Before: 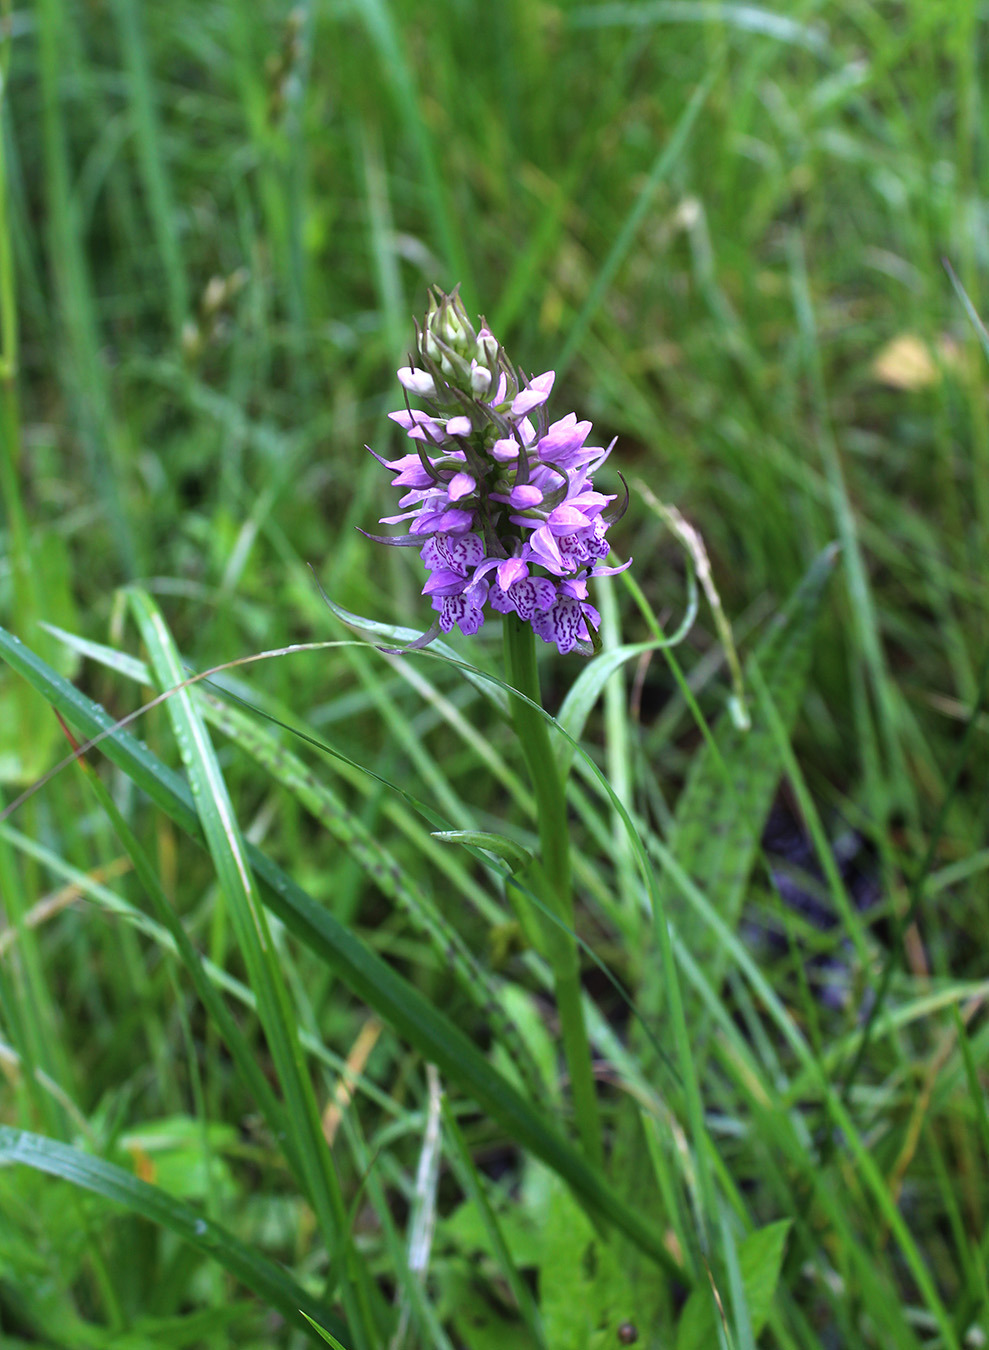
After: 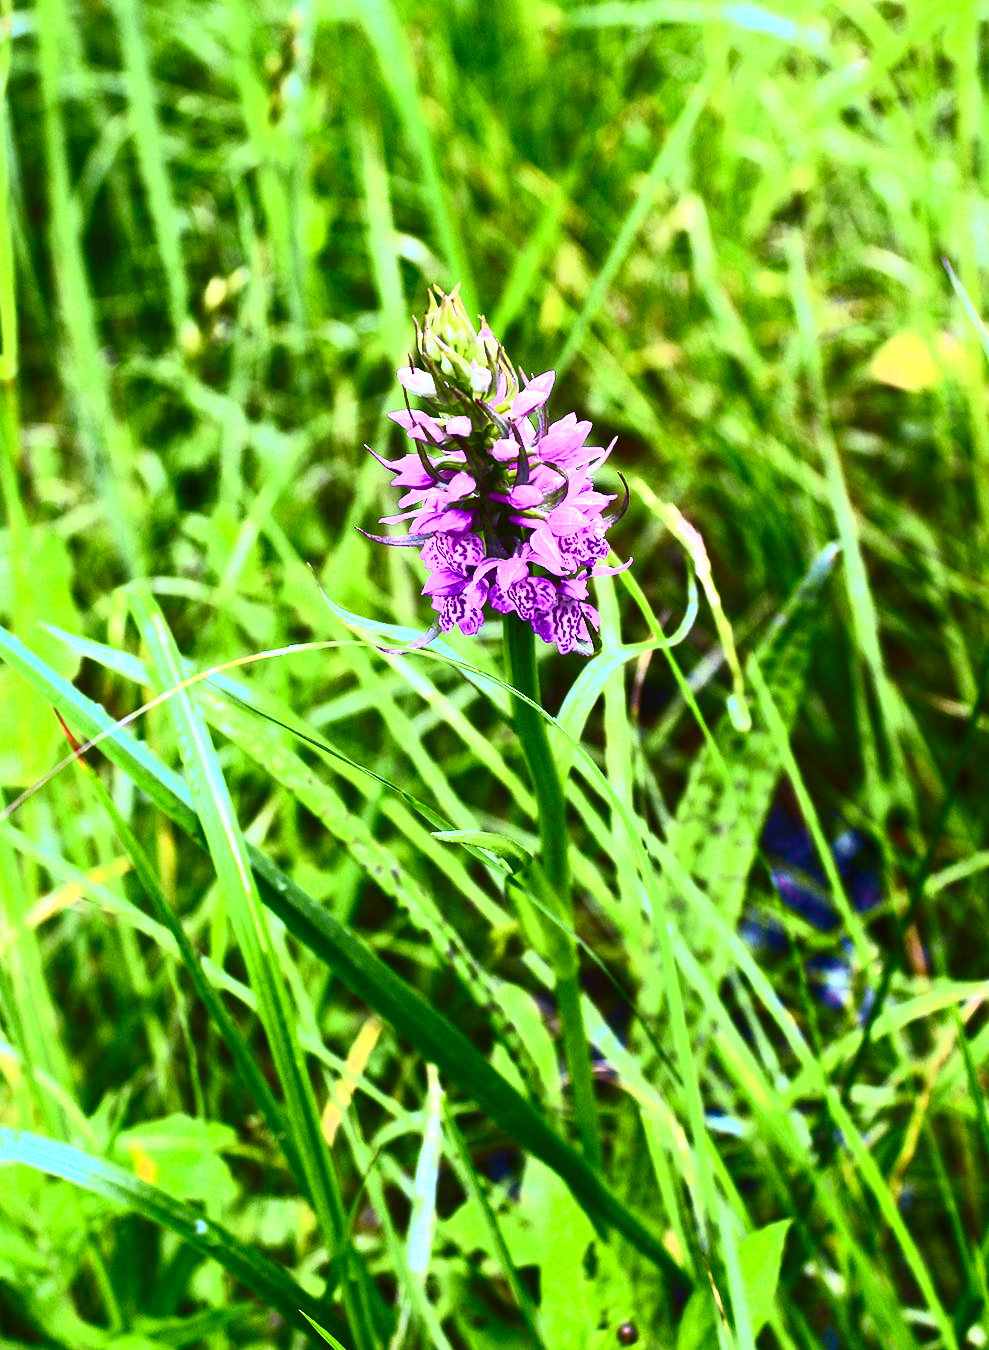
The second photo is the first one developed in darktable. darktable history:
exposure: compensate highlight preservation false
tone curve: curves: ch0 [(0, 0) (0.074, 0.04) (0.157, 0.1) (0.472, 0.515) (0.635, 0.731) (0.768, 0.878) (0.899, 0.969) (1, 1)]; ch1 [(0, 0) (0.08, 0.08) (0.3, 0.3) (0.5, 0.5) (0.539, 0.558) (0.586, 0.658) (0.69, 0.787) (0.92, 0.92) (1, 1)]; ch2 [(0, 0) (0.08, 0.08) (0.3, 0.3) (0.5, 0.5) (0.543, 0.597) (0.597, 0.679) (0.92, 0.92) (1, 1)], color space Lab, independent channels, preserve colors none
contrast brightness saturation: contrast 0.83, brightness 0.59, saturation 0.59
